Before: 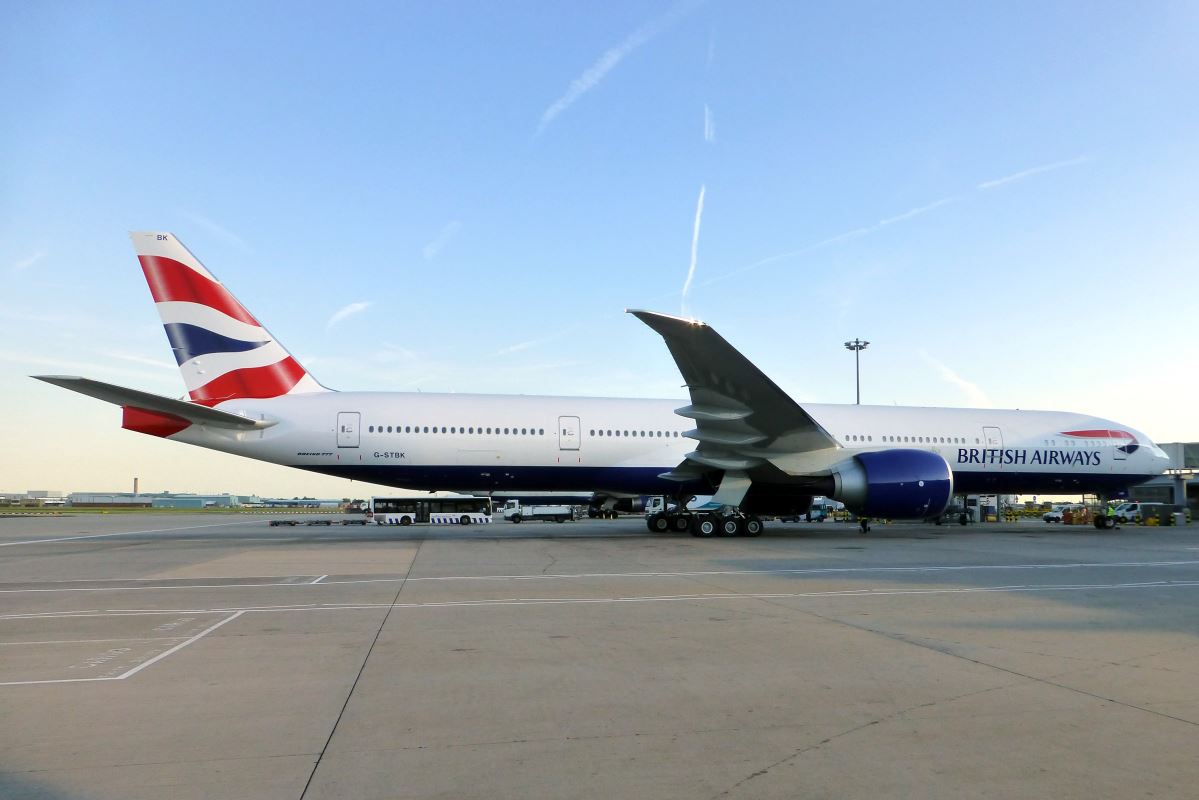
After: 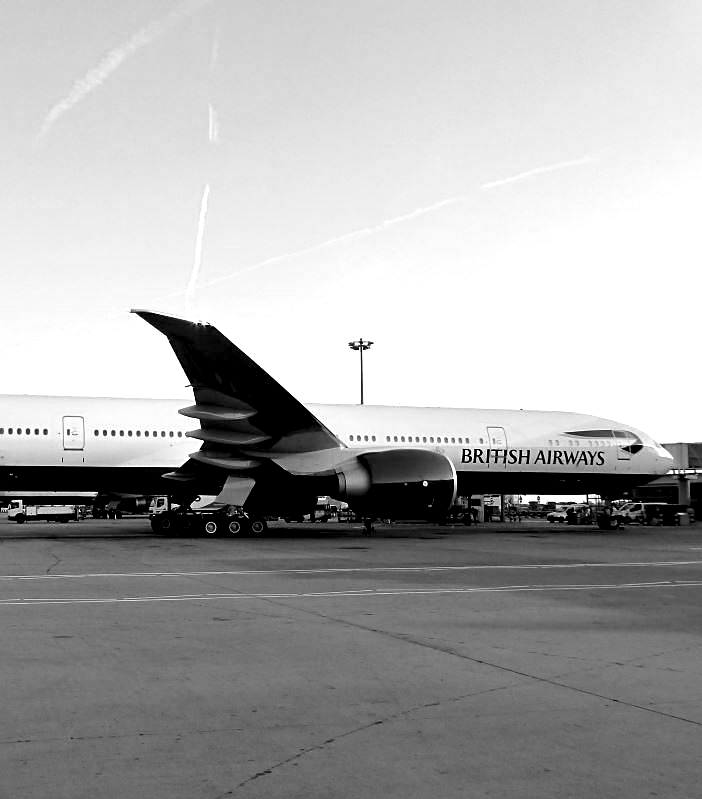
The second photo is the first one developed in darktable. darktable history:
color calibration: output gray [0.21, 0.42, 0.37, 0], gray › normalize channels true, illuminant same as pipeline (D50), adaptation XYZ, x 0.346, y 0.359, gamut compression 0
crop: left 41.402%
white balance: red 0.983, blue 1.036
levels: levels [0.182, 0.542, 0.902]
sharpen: on, module defaults
